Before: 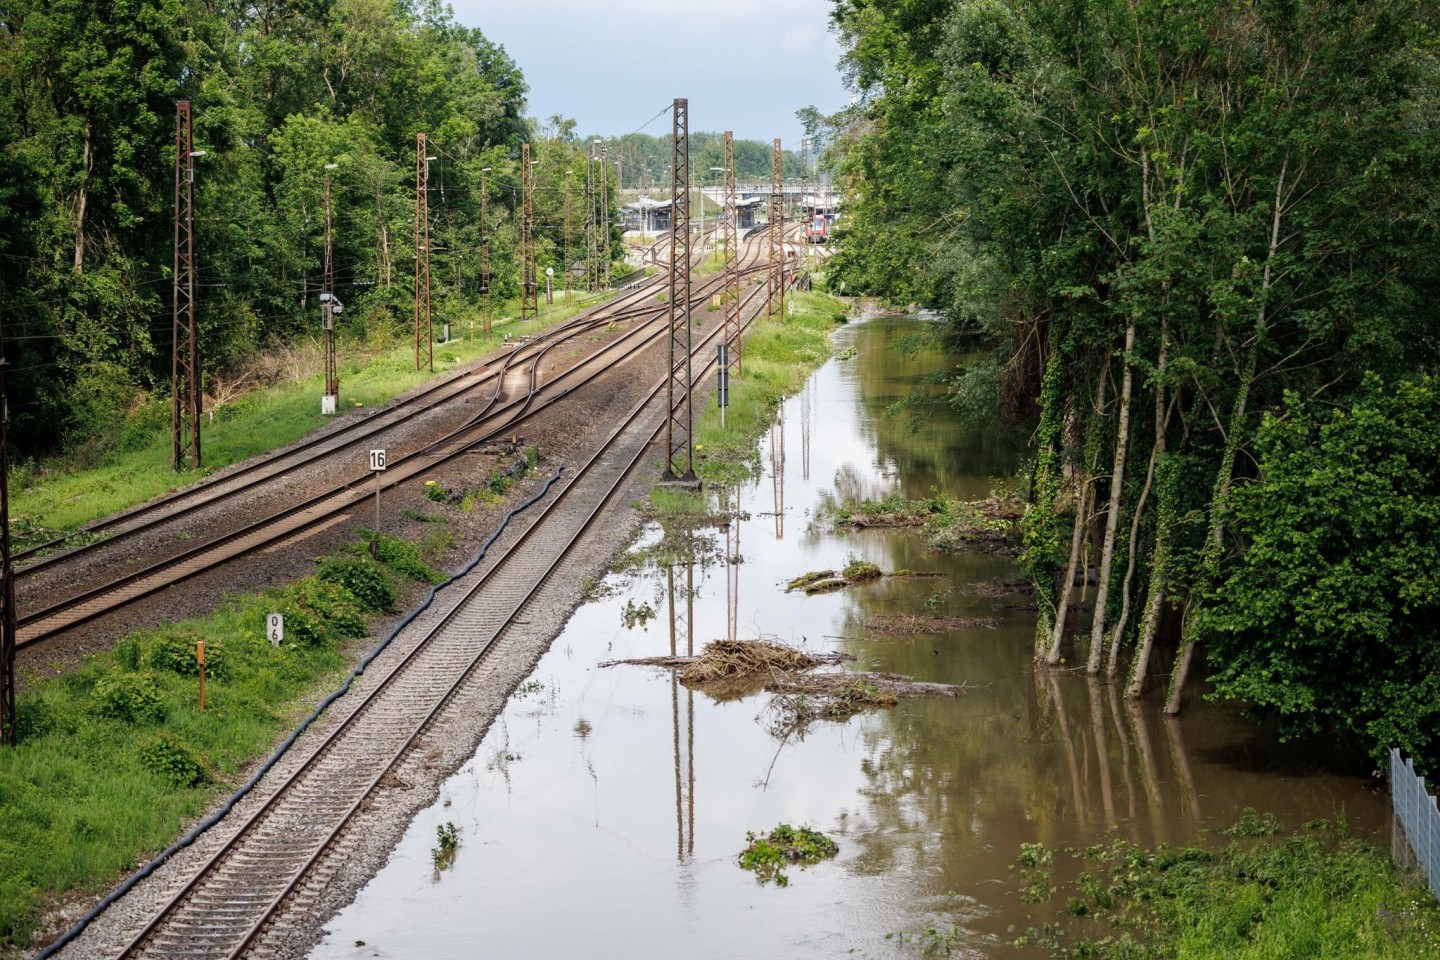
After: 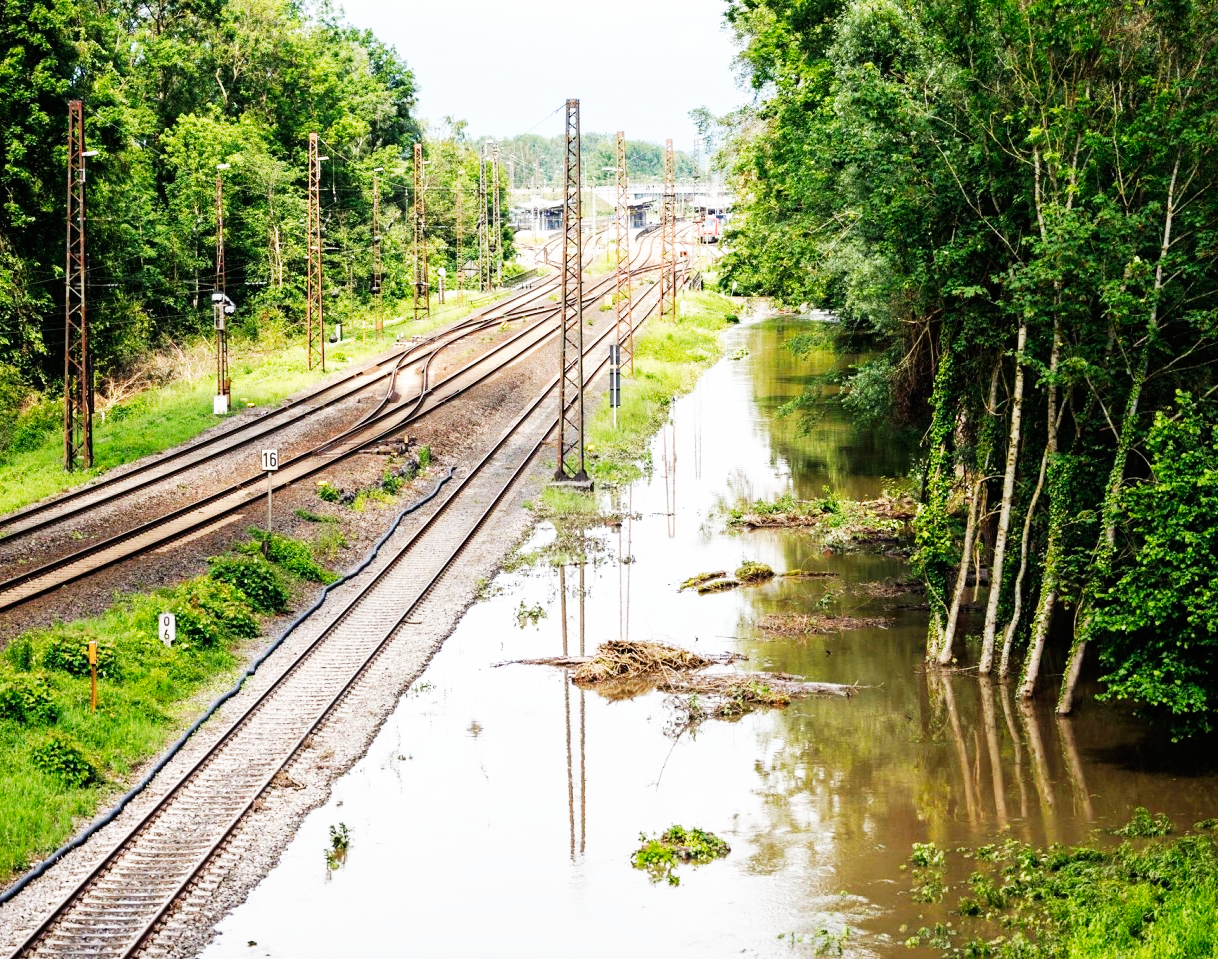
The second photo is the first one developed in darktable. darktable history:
crop: left 7.512%, right 7.862%
base curve: curves: ch0 [(0, 0) (0.007, 0.004) (0.027, 0.03) (0.046, 0.07) (0.207, 0.54) (0.442, 0.872) (0.673, 0.972) (1, 1)], preserve colors none
